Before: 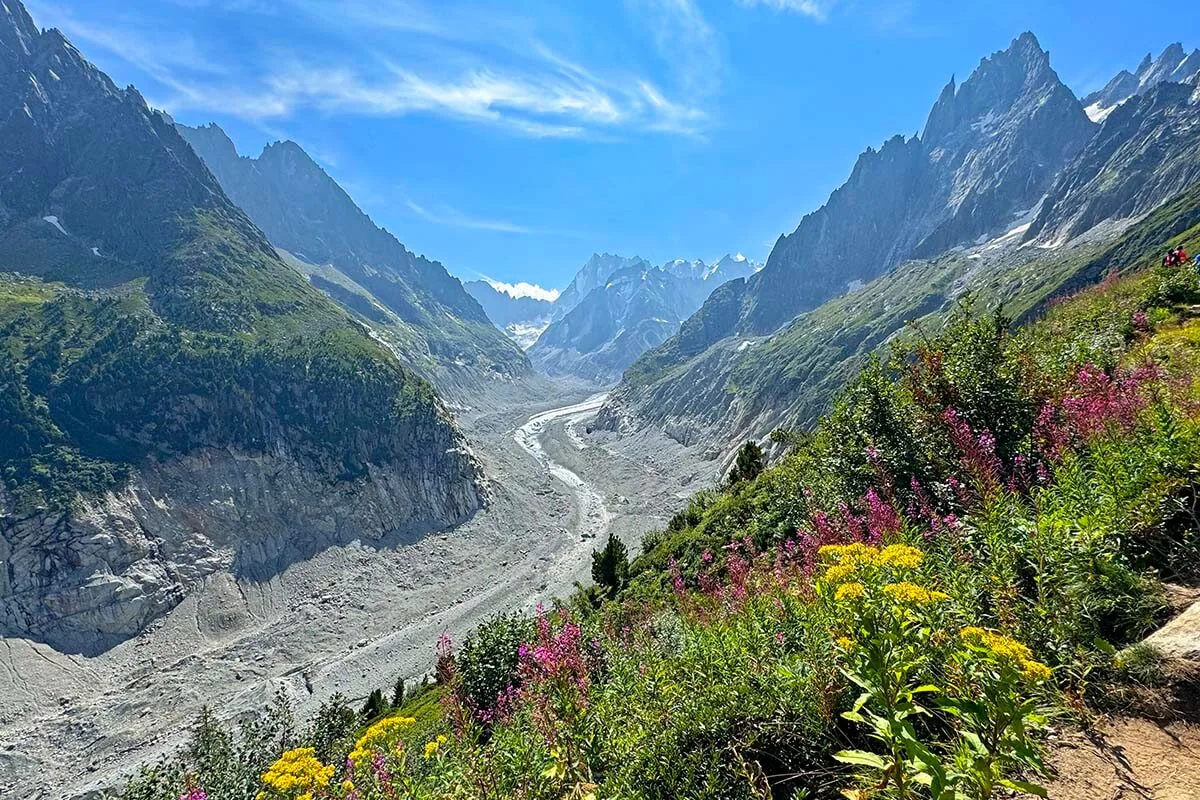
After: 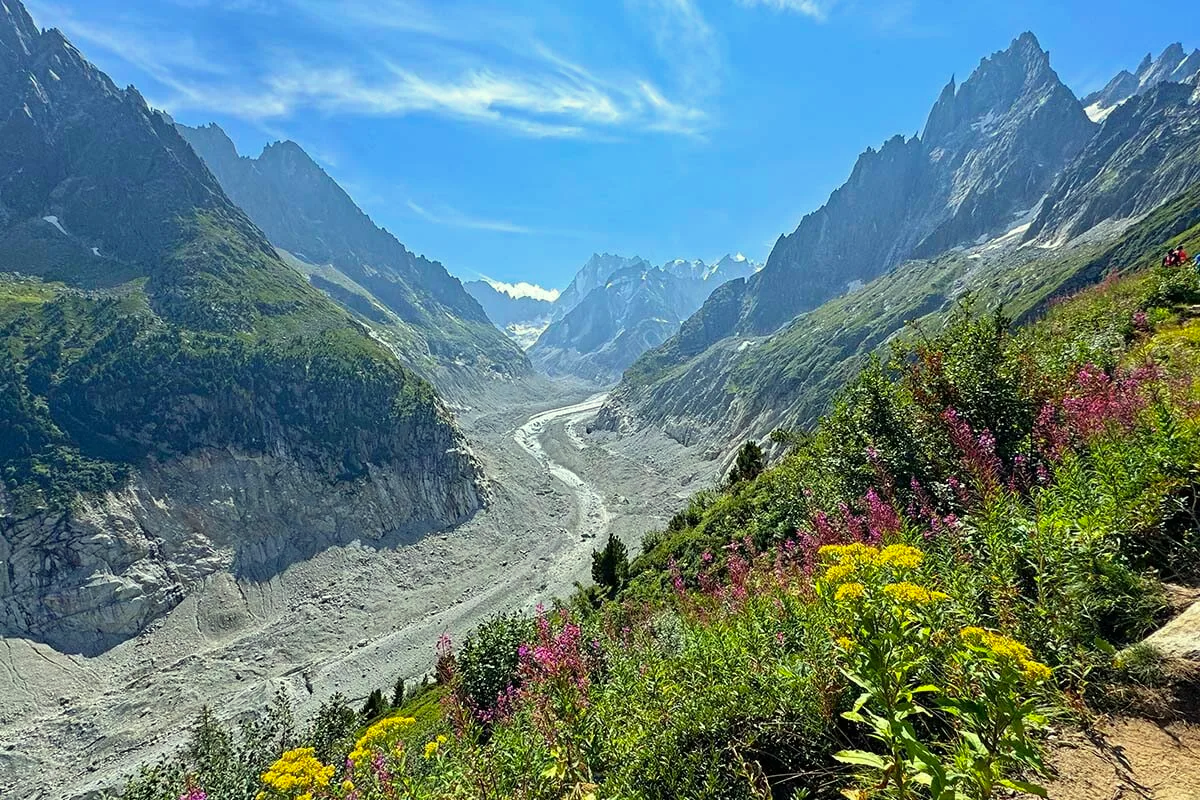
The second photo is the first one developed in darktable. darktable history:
color correction: highlights a* -4.41, highlights b* 6.61
